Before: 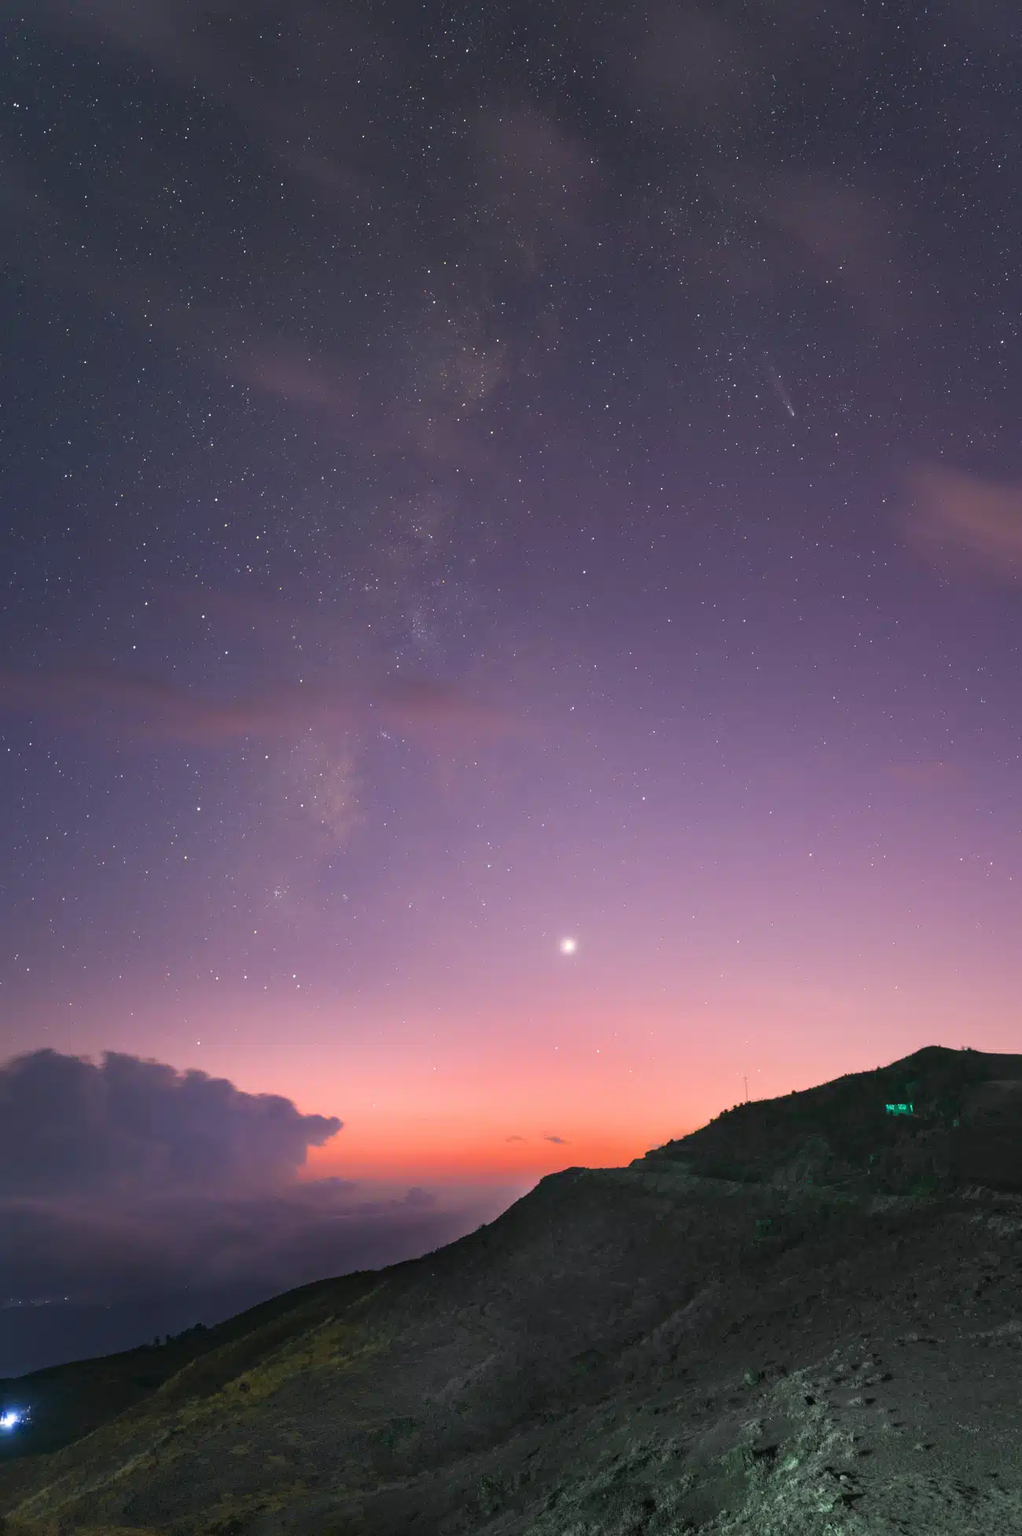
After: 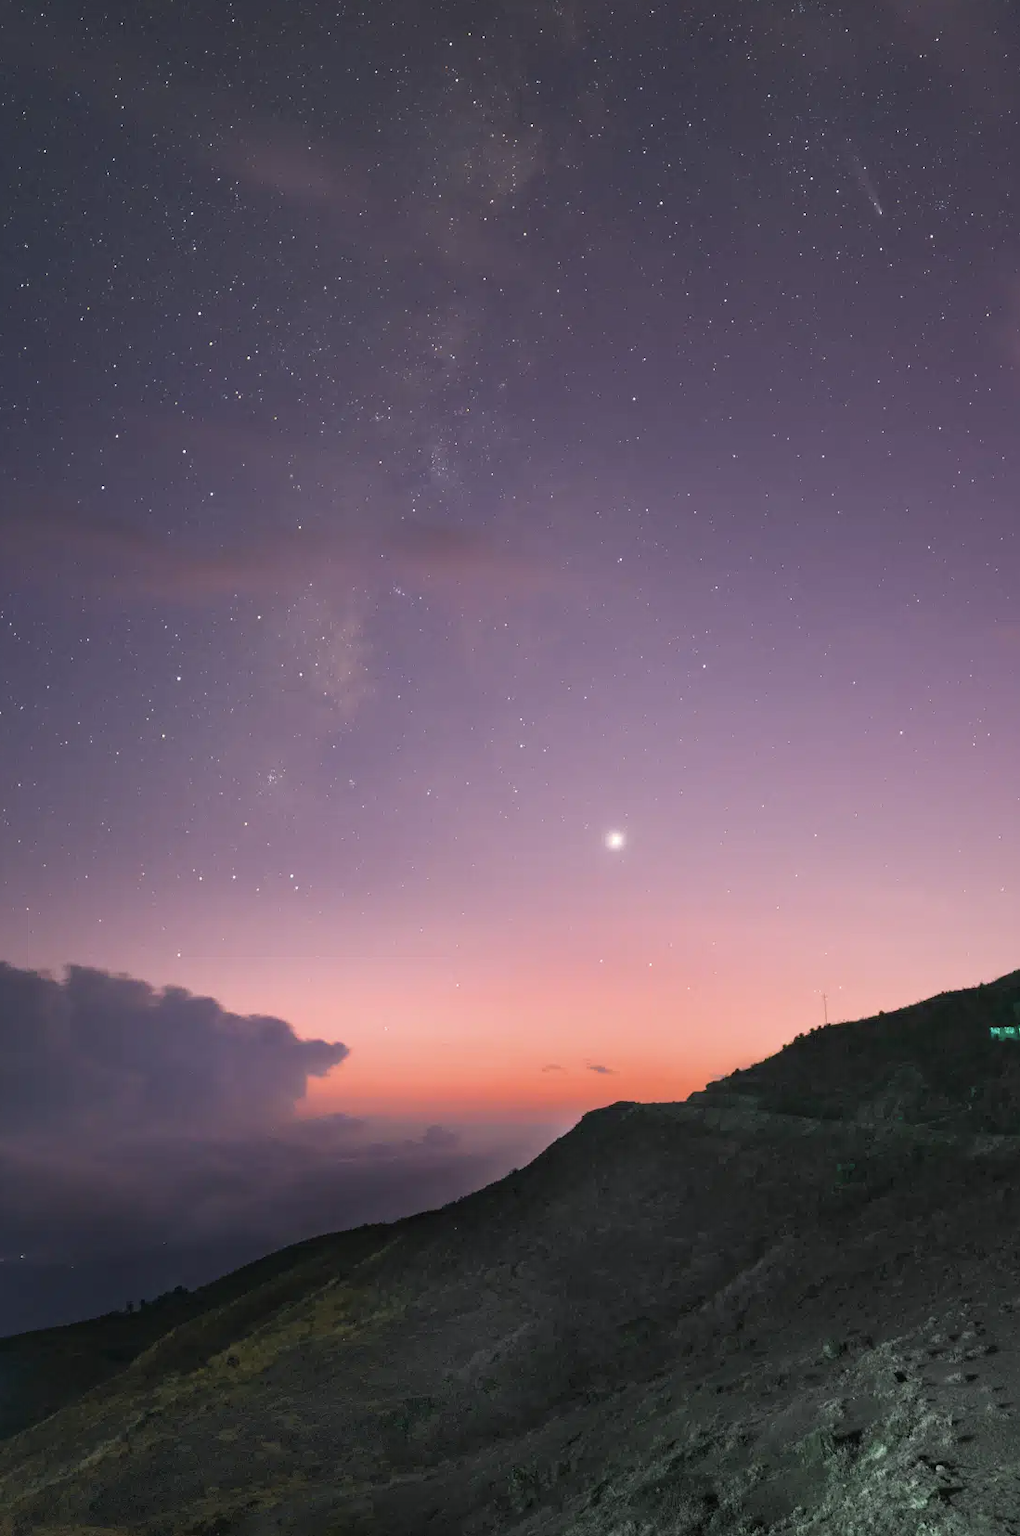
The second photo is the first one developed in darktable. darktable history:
crop and rotate: left 4.668%, top 15.252%, right 10.684%
color correction: highlights b* -0.034, saturation 0.766
